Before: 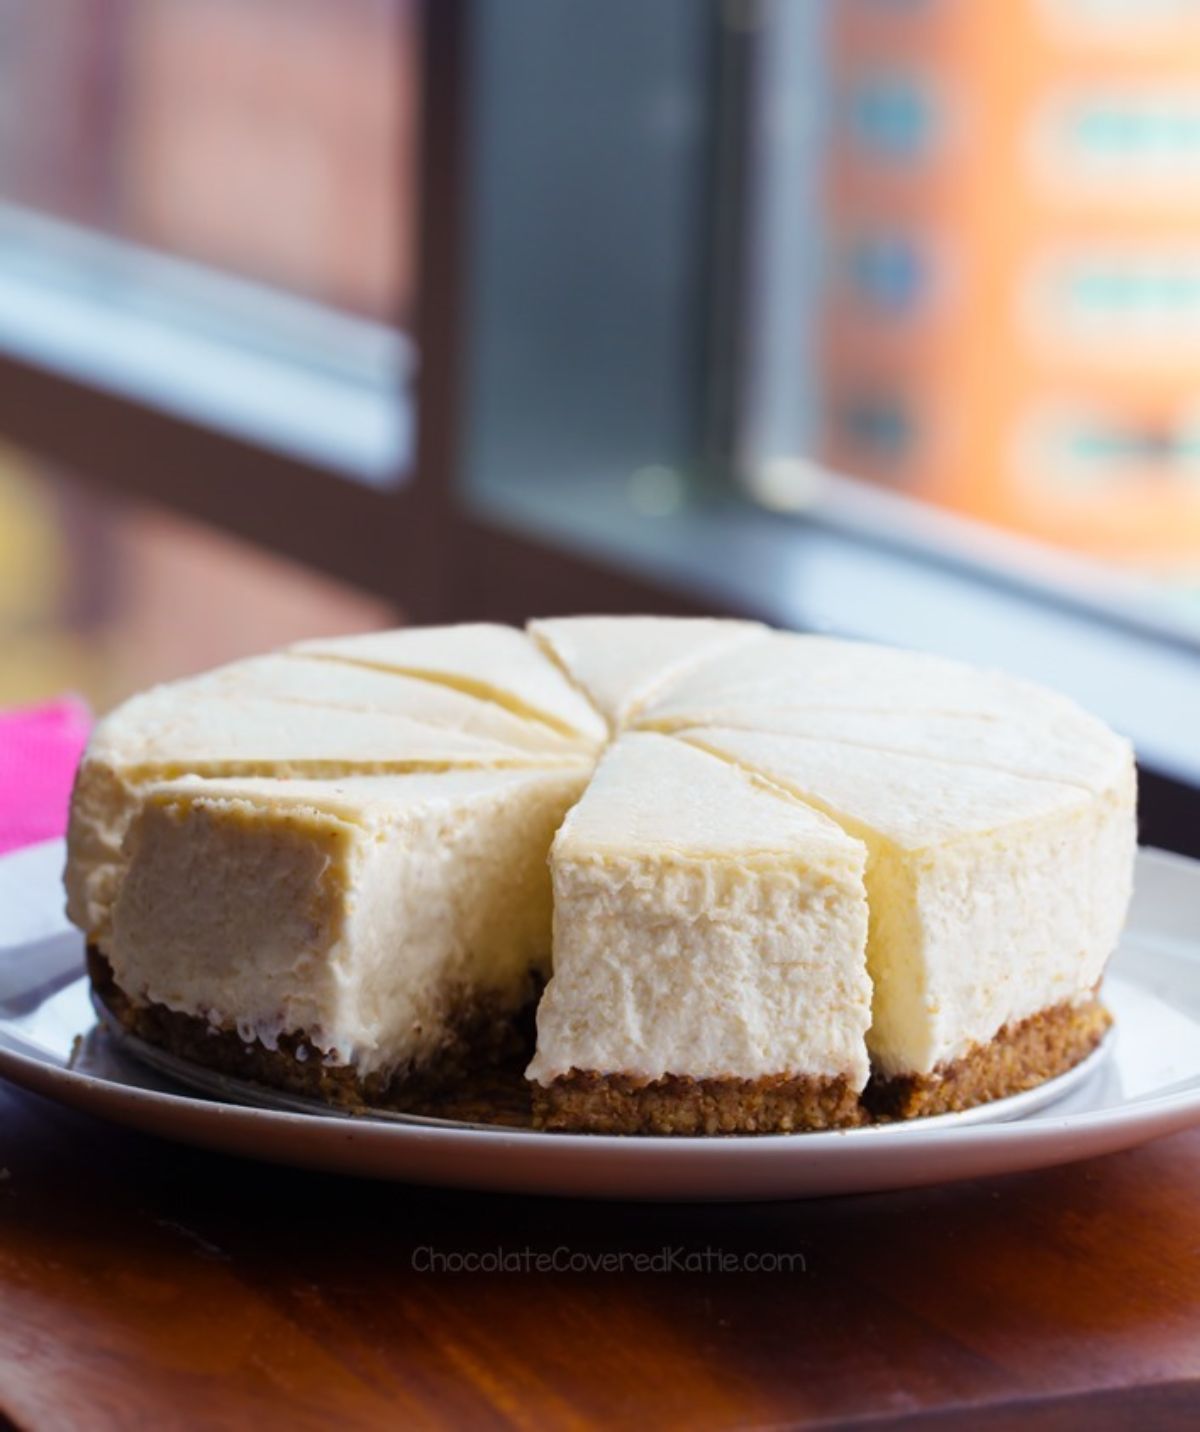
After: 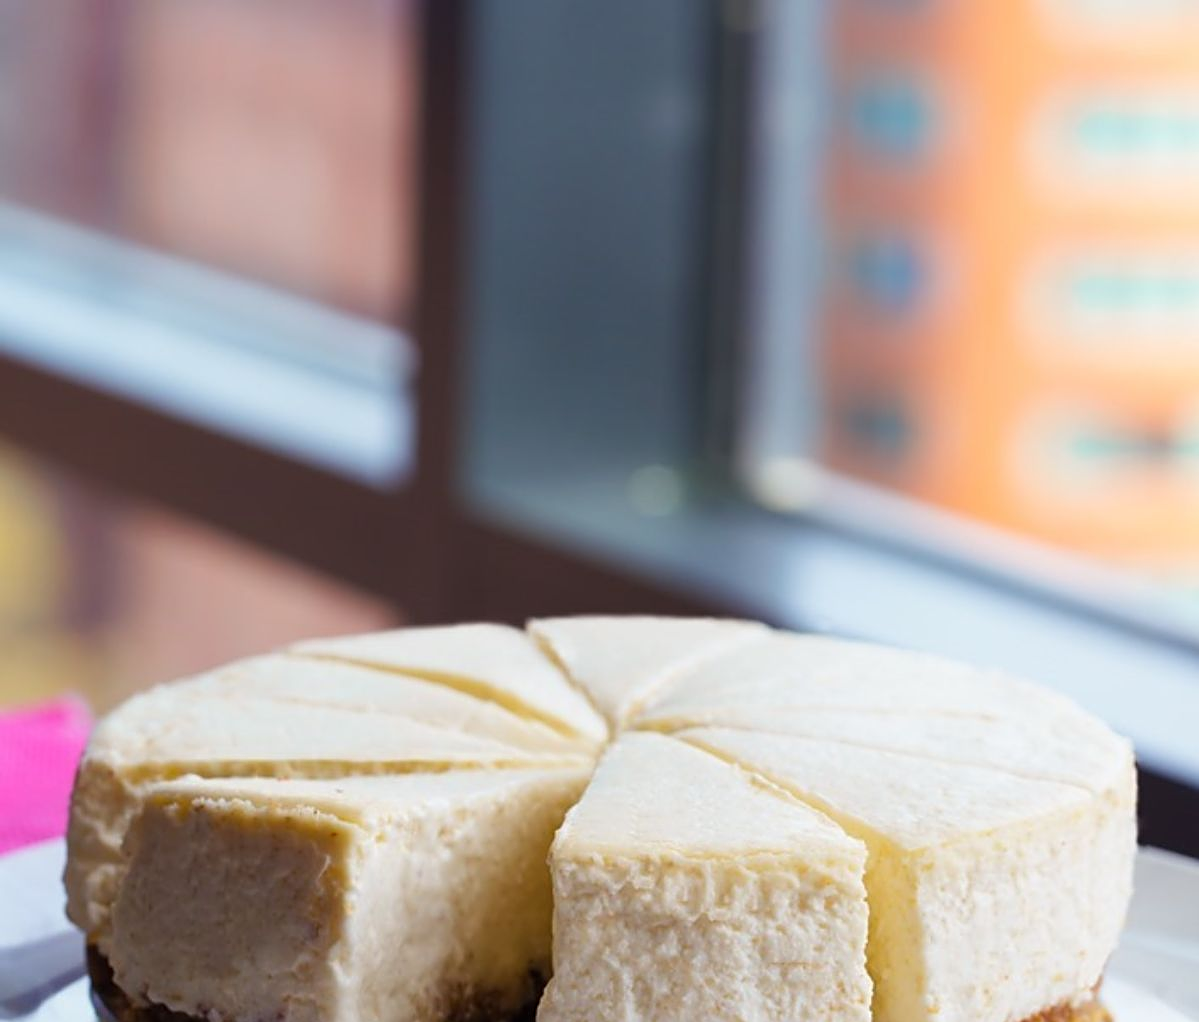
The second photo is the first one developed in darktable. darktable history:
crop: bottom 28.576%
sharpen: on, module defaults
